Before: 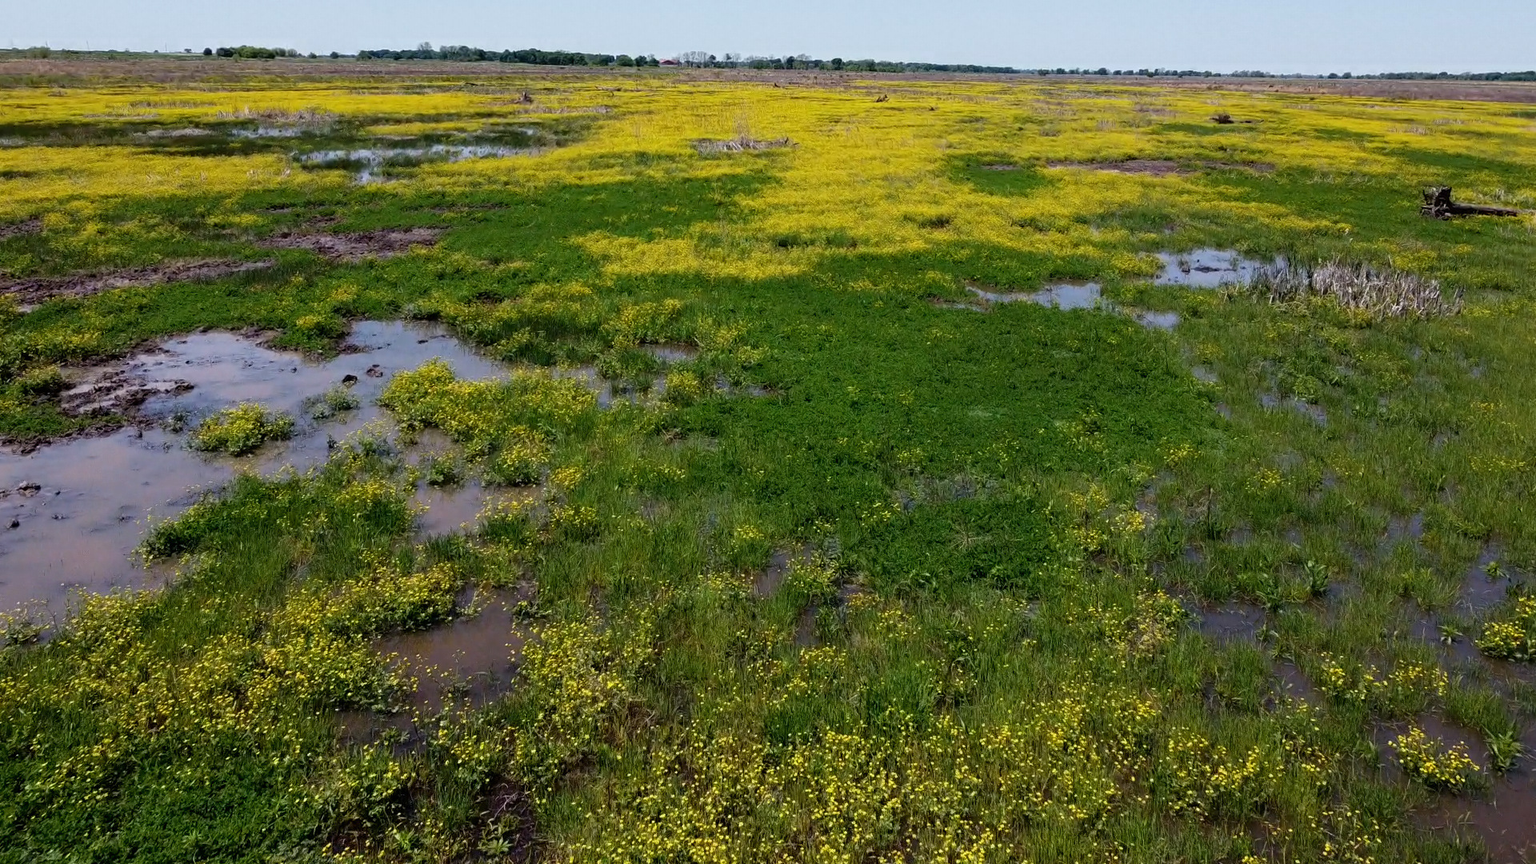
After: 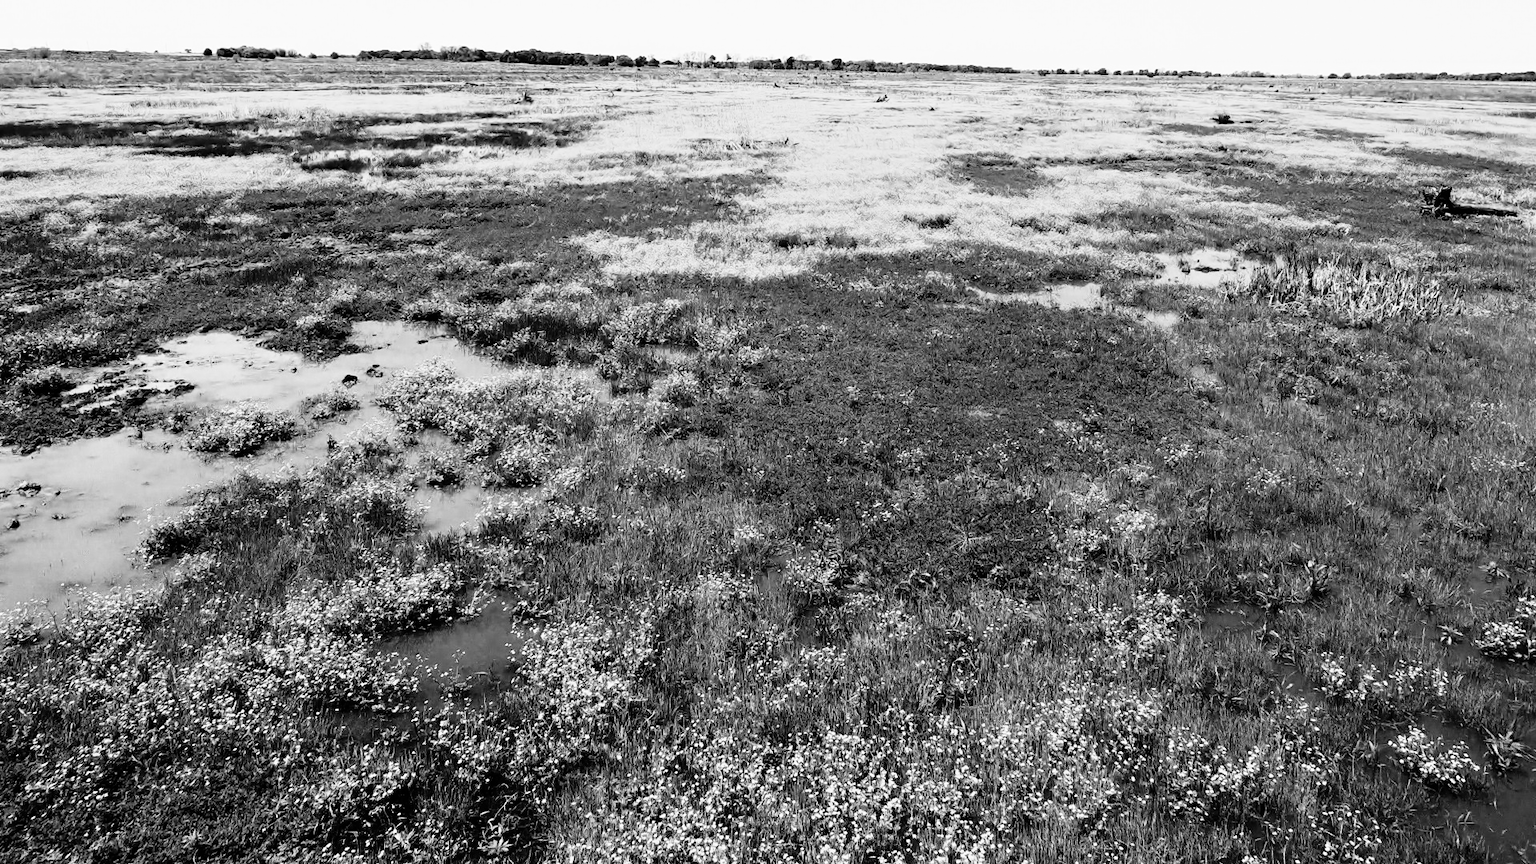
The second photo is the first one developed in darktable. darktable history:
monochrome: on, module defaults
rgb curve: curves: ch0 [(0, 0) (0.21, 0.15) (0.24, 0.21) (0.5, 0.75) (0.75, 0.96) (0.89, 0.99) (1, 1)]; ch1 [(0, 0.02) (0.21, 0.13) (0.25, 0.2) (0.5, 0.67) (0.75, 0.9) (0.89, 0.97) (1, 1)]; ch2 [(0, 0.02) (0.21, 0.13) (0.25, 0.2) (0.5, 0.67) (0.75, 0.9) (0.89, 0.97) (1, 1)], compensate middle gray true
